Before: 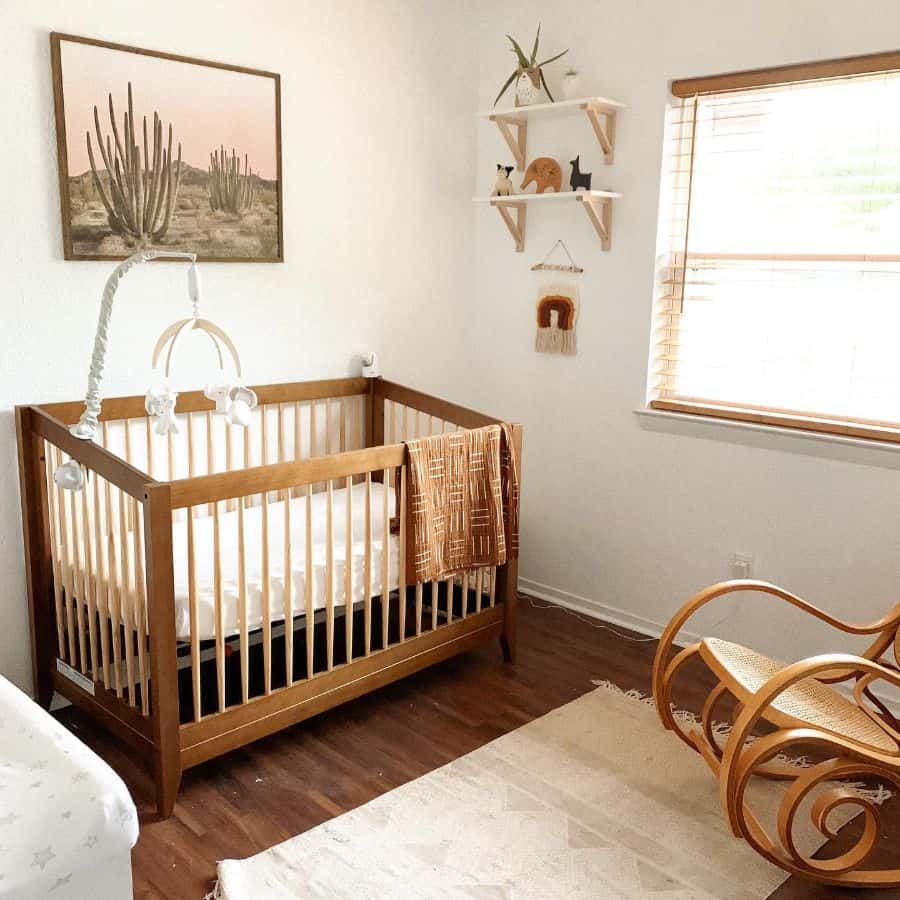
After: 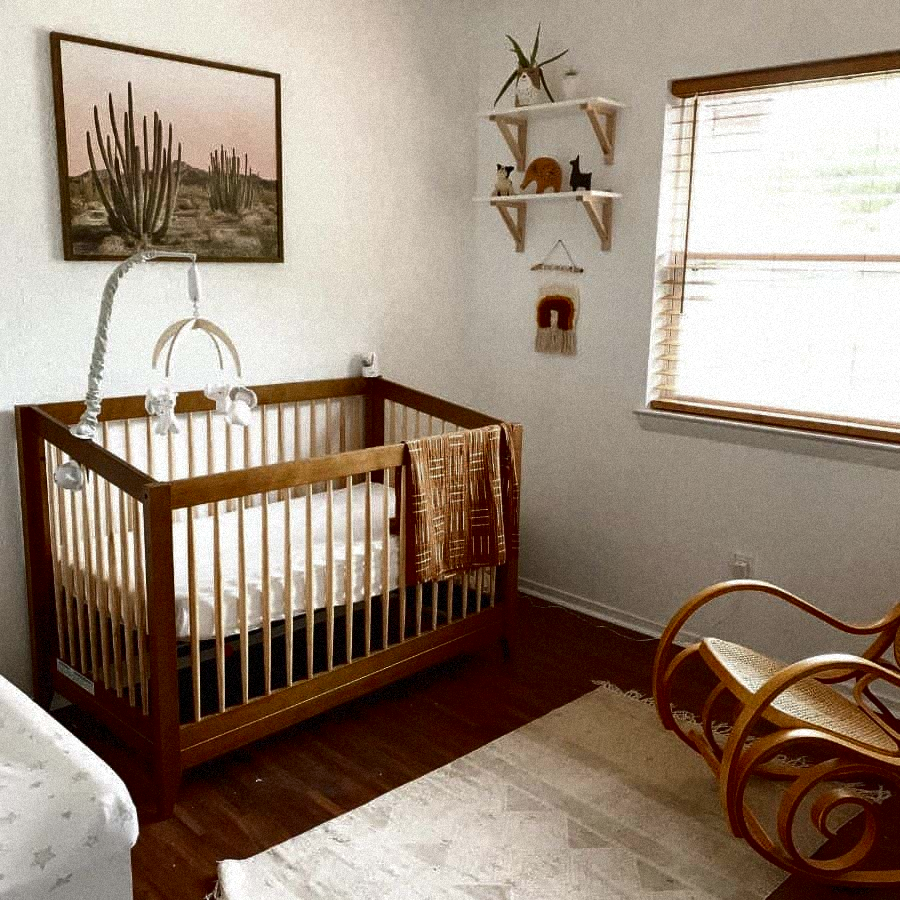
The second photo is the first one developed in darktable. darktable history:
grain: mid-tones bias 0%
contrast brightness saturation: brightness -0.52
tone equalizer: on, module defaults
